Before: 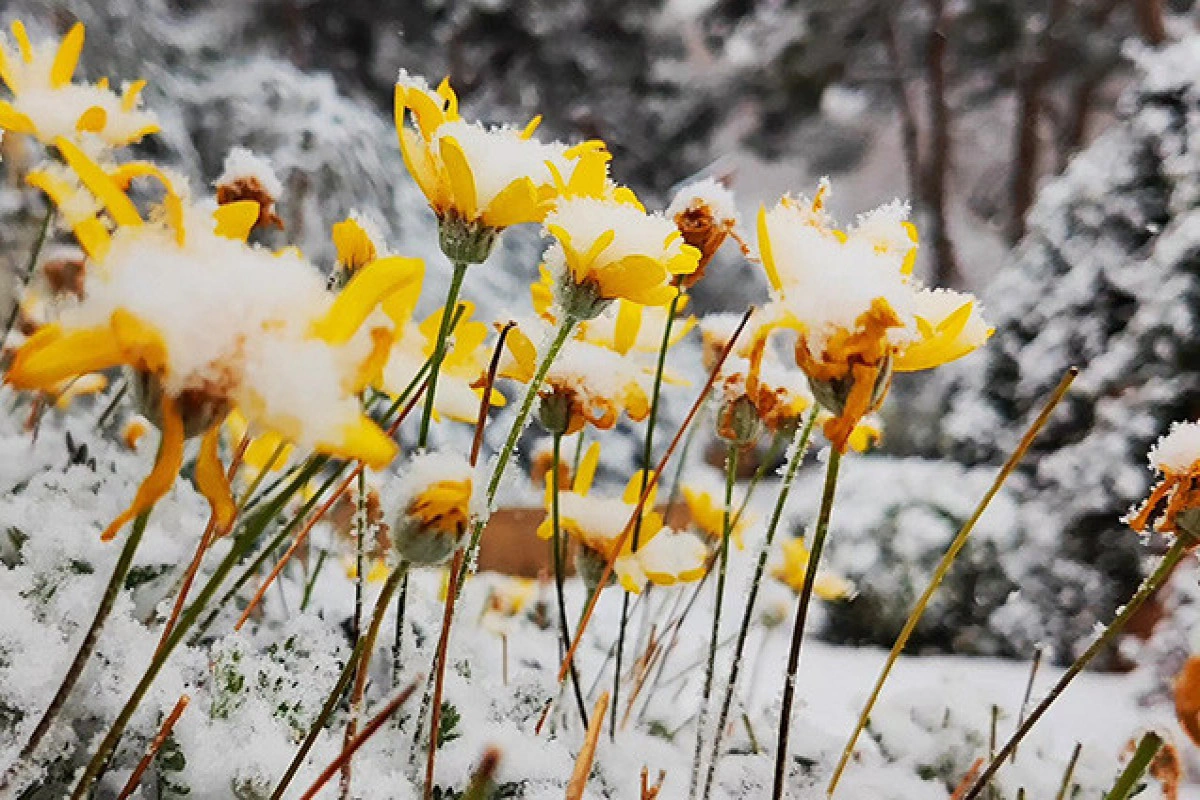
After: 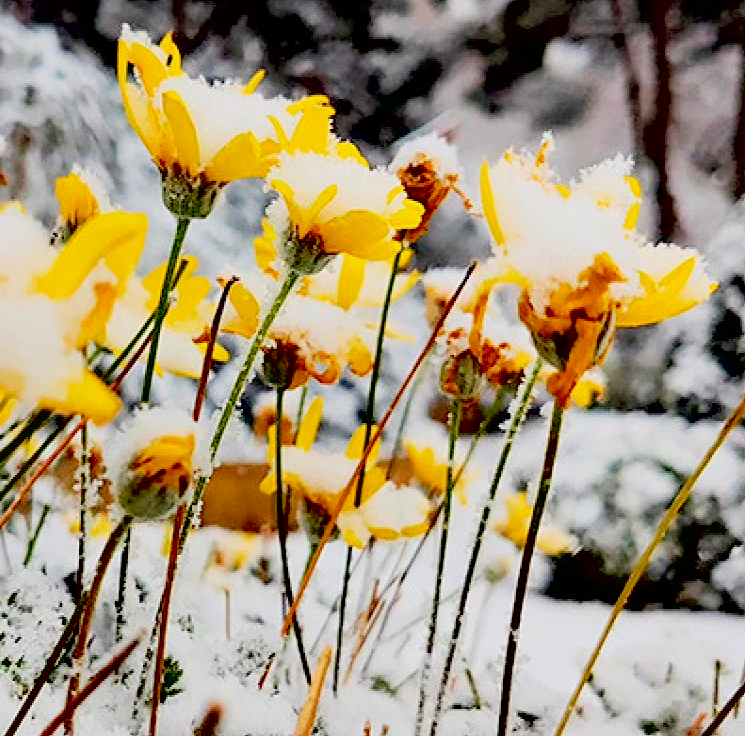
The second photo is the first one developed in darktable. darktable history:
exposure: black level correction 0.045, exposure -0.228 EV, compensate highlight preservation false
contrast brightness saturation: contrast 0.135, brightness 0.216
crop and rotate: left 23.133%, top 5.635%, right 14.733%, bottom 2.316%
velvia: strength 14.41%
